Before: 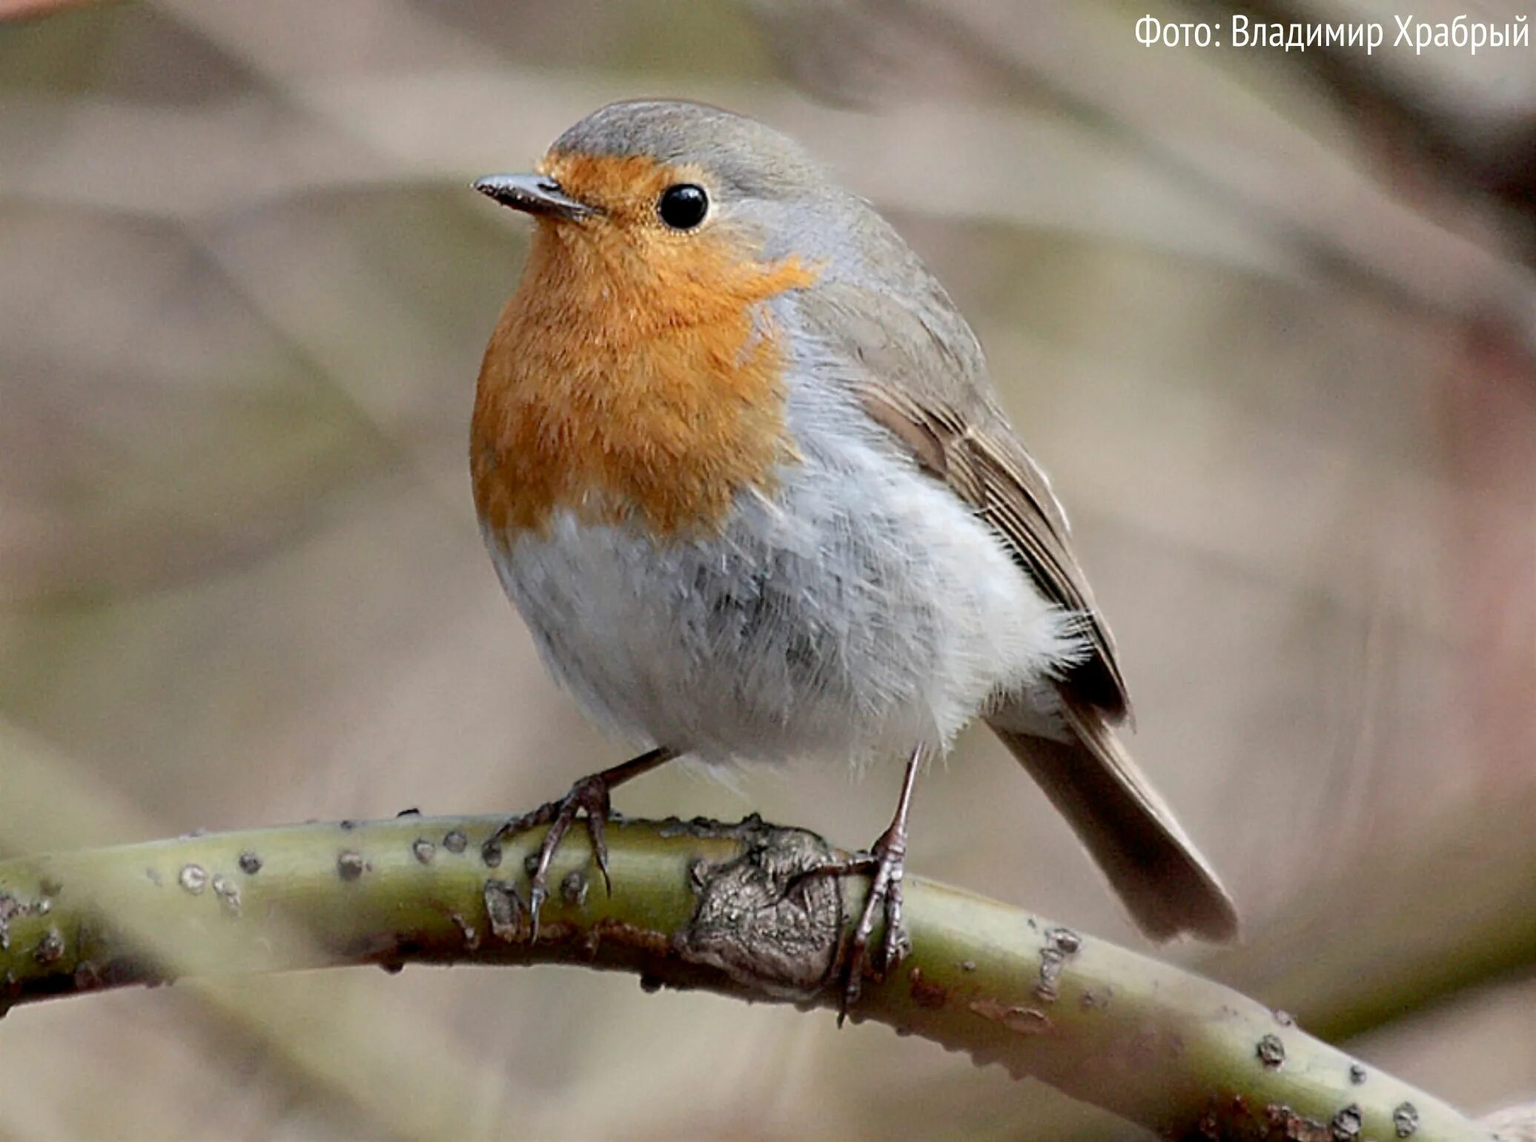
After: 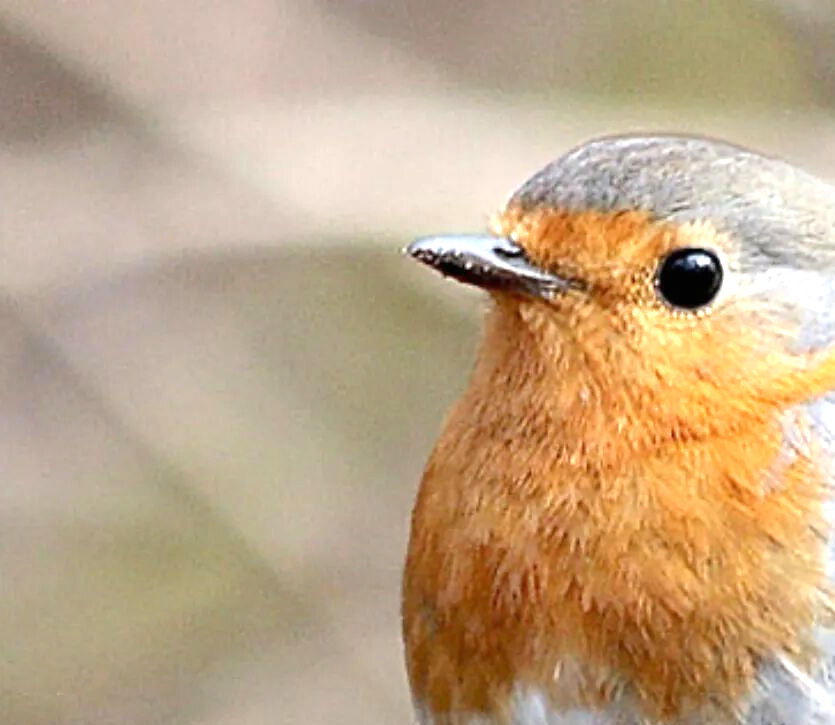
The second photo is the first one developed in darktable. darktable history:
crop and rotate: left 11.204%, top 0.065%, right 48.465%, bottom 52.868%
exposure: black level correction 0, exposure 0.948 EV, compensate exposure bias true, compensate highlight preservation false
